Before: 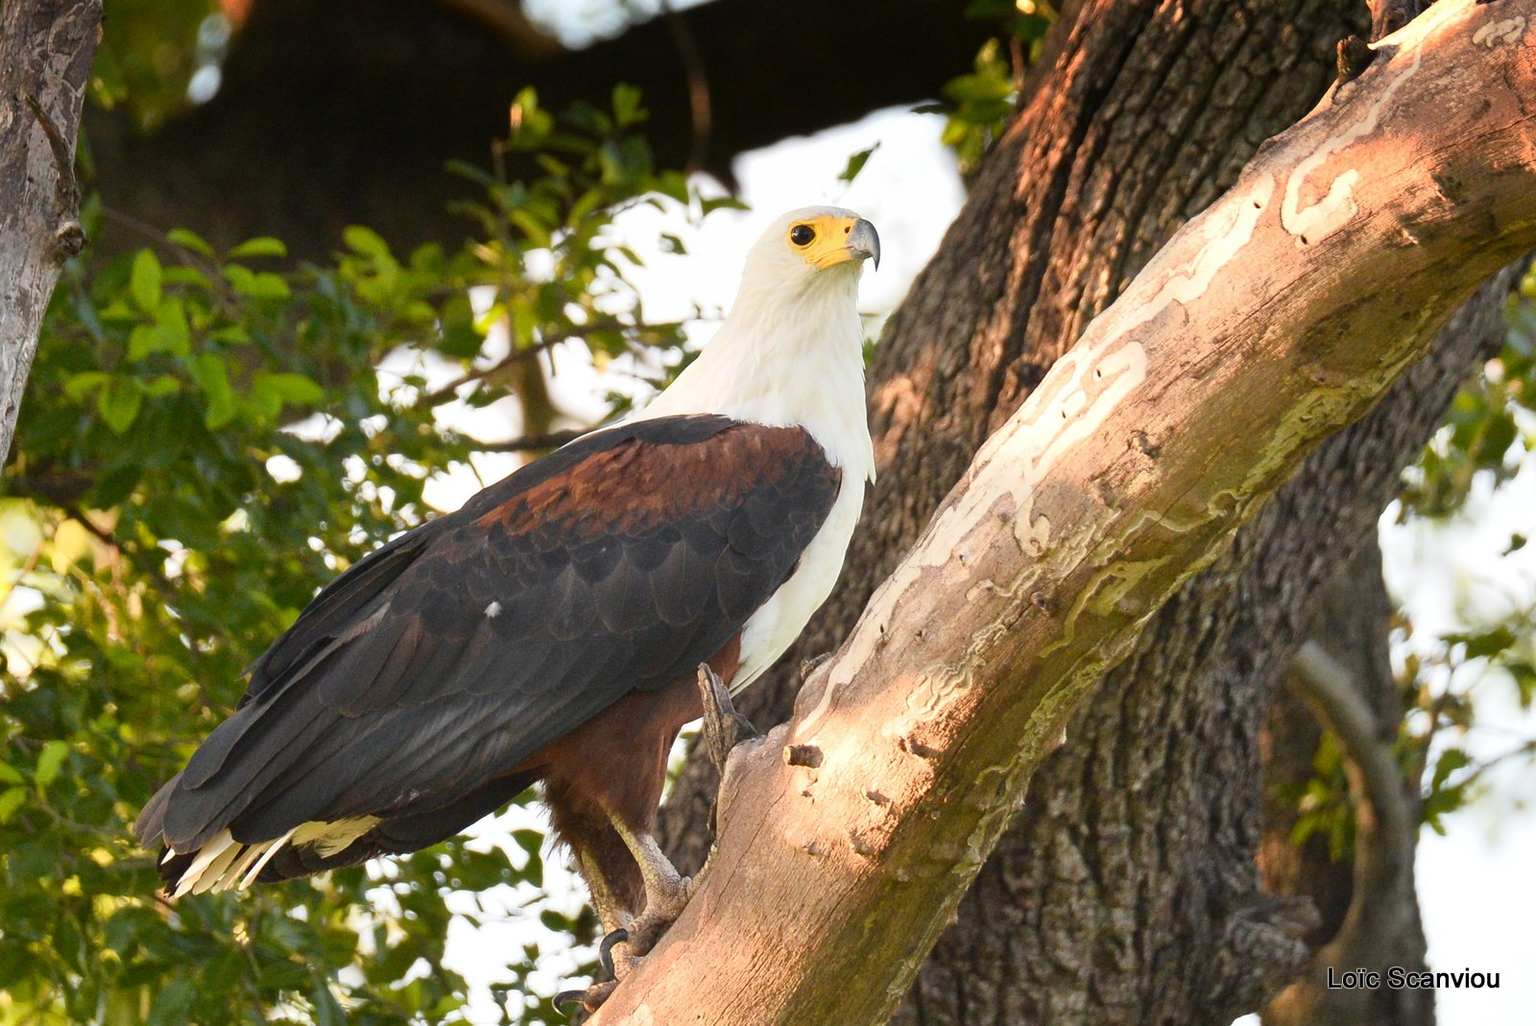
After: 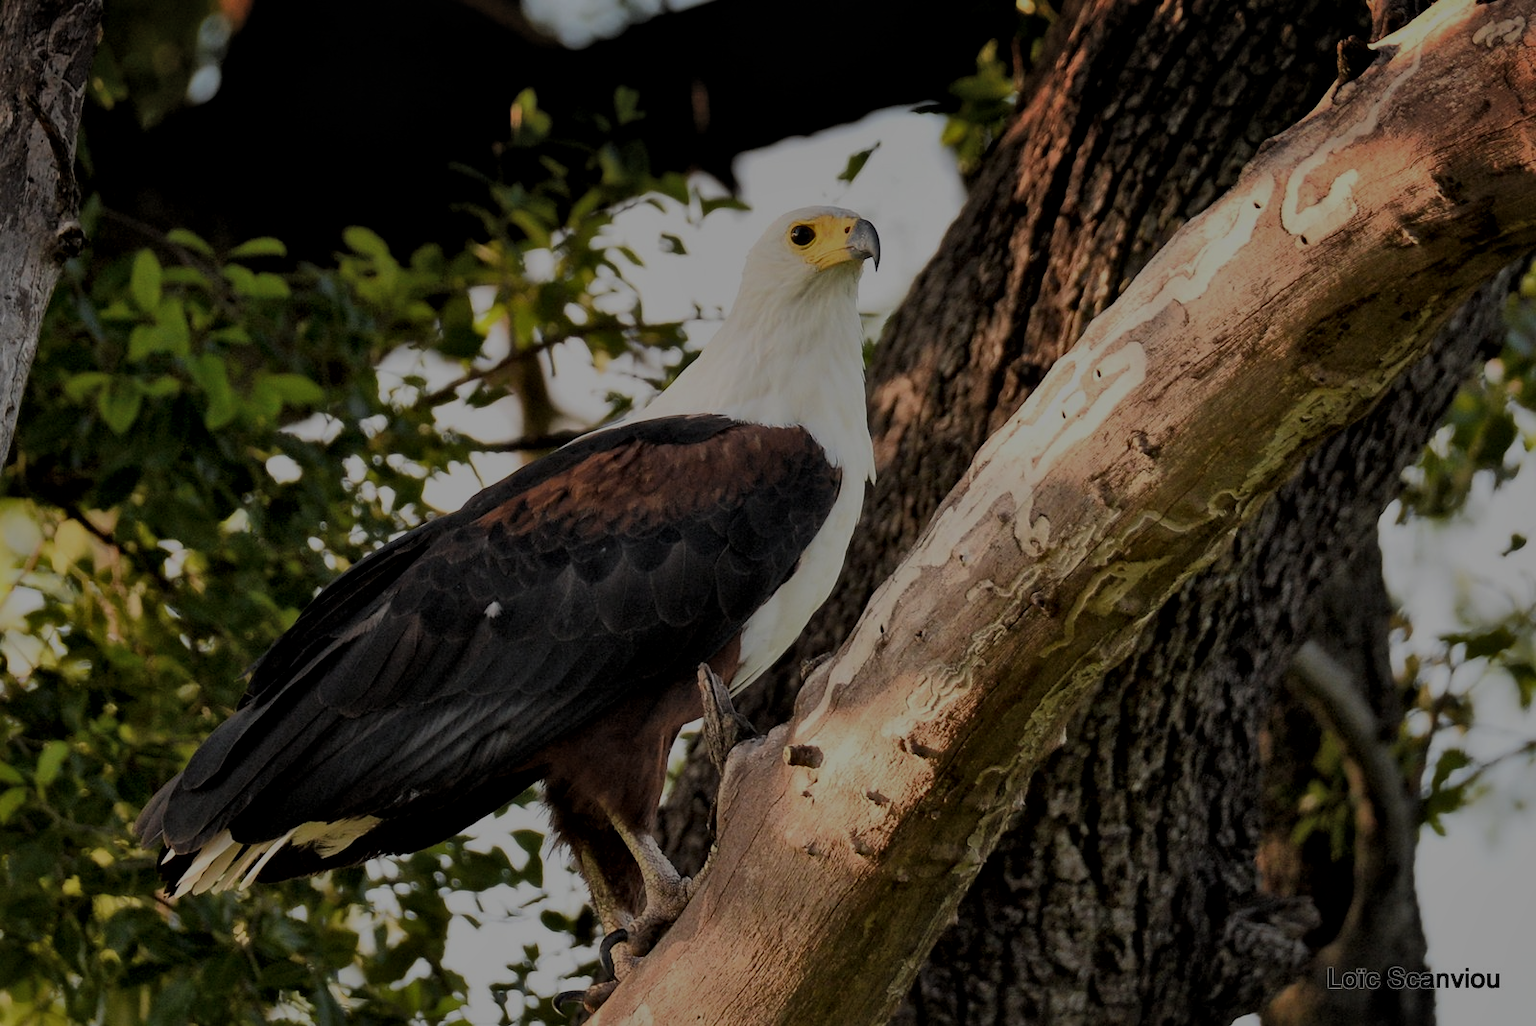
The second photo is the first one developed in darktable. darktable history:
exposure: black level correction 0.009, exposure 0.016 EV, compensate exposure bias true, compensate highlight preservation false
filmic rgb: black relative exposure -7.65 EV, white relative exposure 4.56 EV, hardness 3.61, color science v5 (2021), contrast in shadows safe, contrast in highlights safe
local contrast: mode bilateral grid, contrast 19, coarseness 51, detail 148%, midtone range 0.2
